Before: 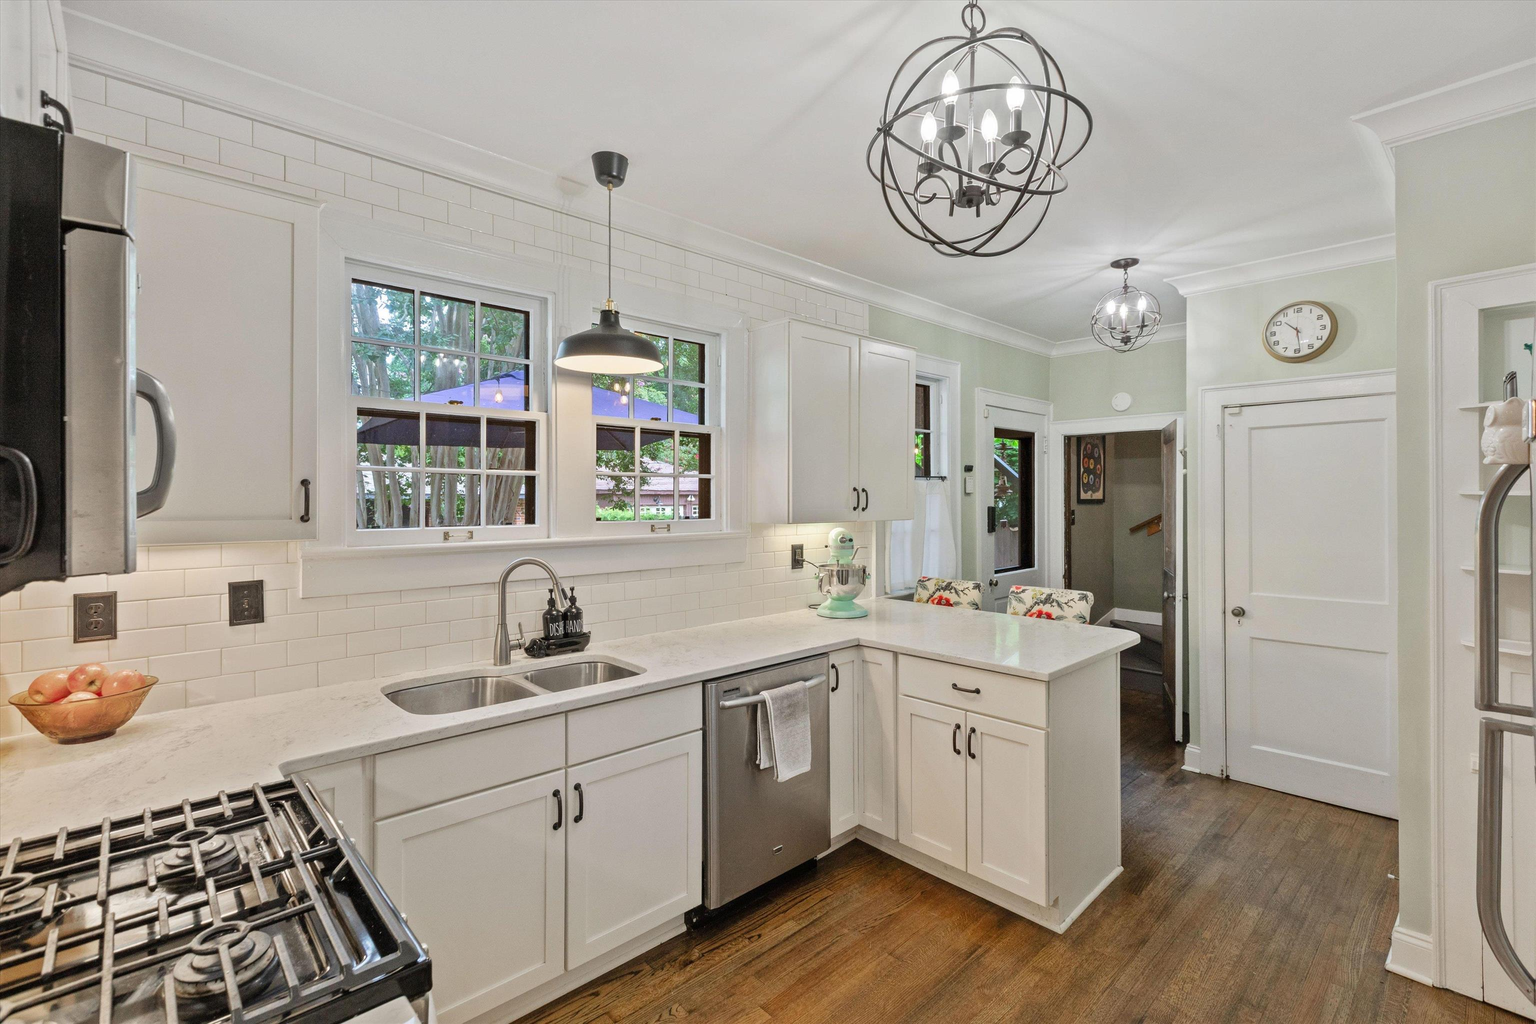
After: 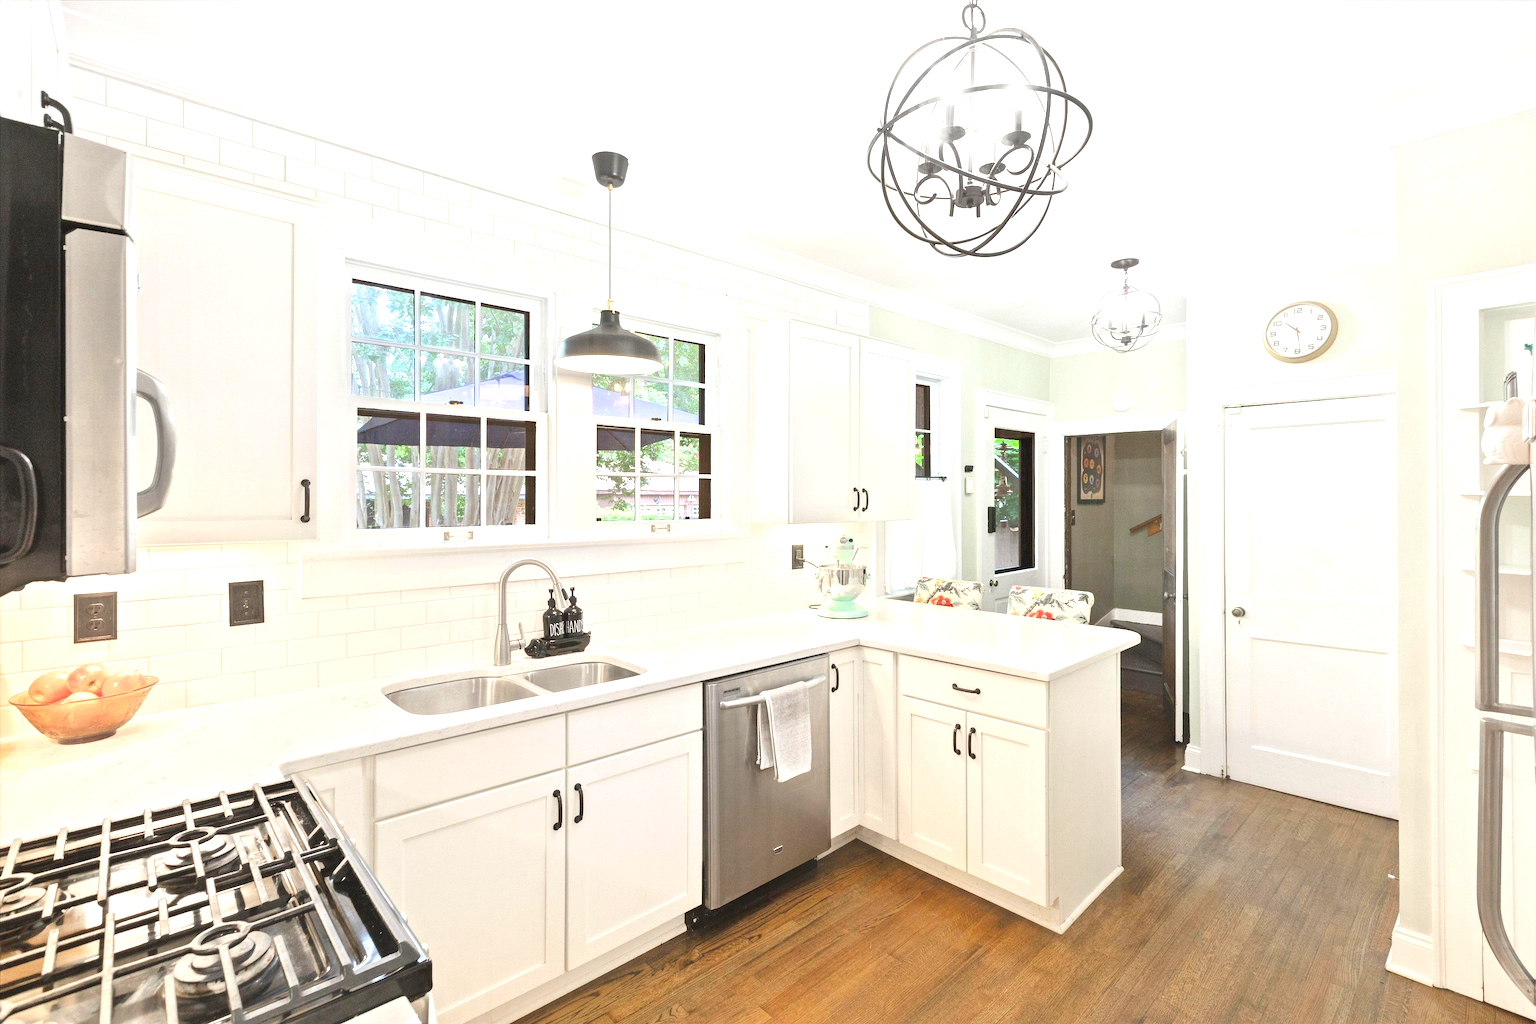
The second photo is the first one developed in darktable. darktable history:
exposure: black level correction 0, exposure 1.199 EV, compensate highlight preservation false
contrast equalizer: octaves 7, y [[0.6 ×6], [0.55 ×6], [0 ×6], [0 ×6], [0 ×6]], mix -0.994
tone equalizer: -8 EV 0.039 EV
